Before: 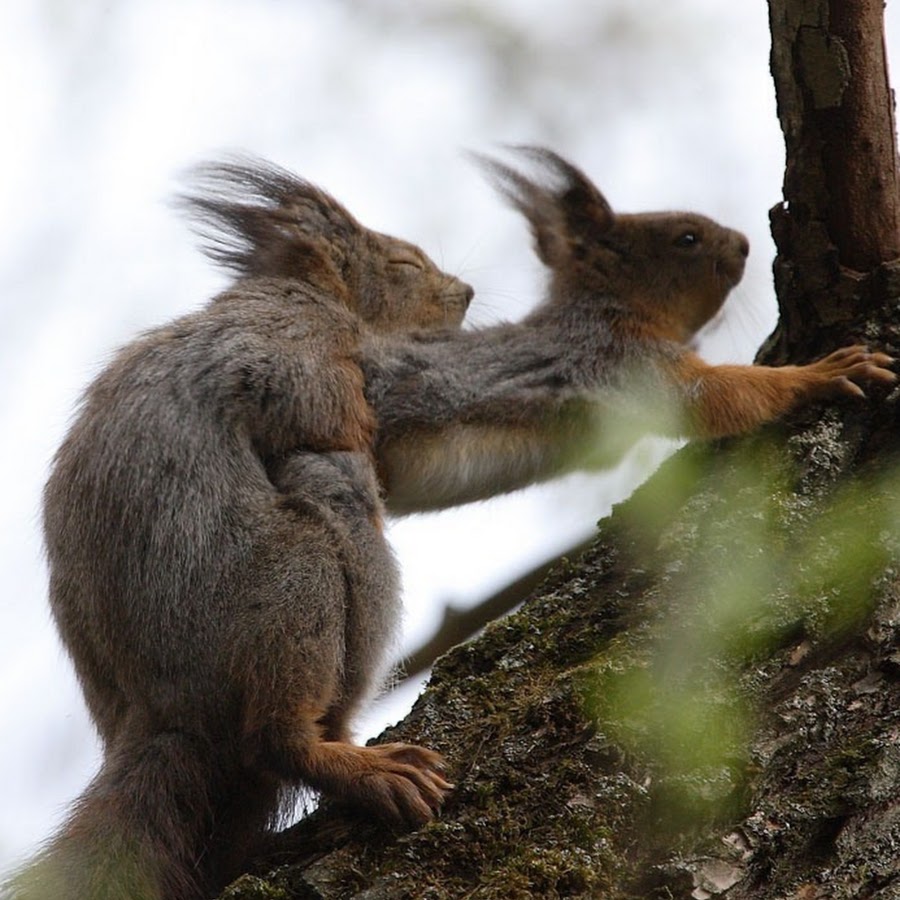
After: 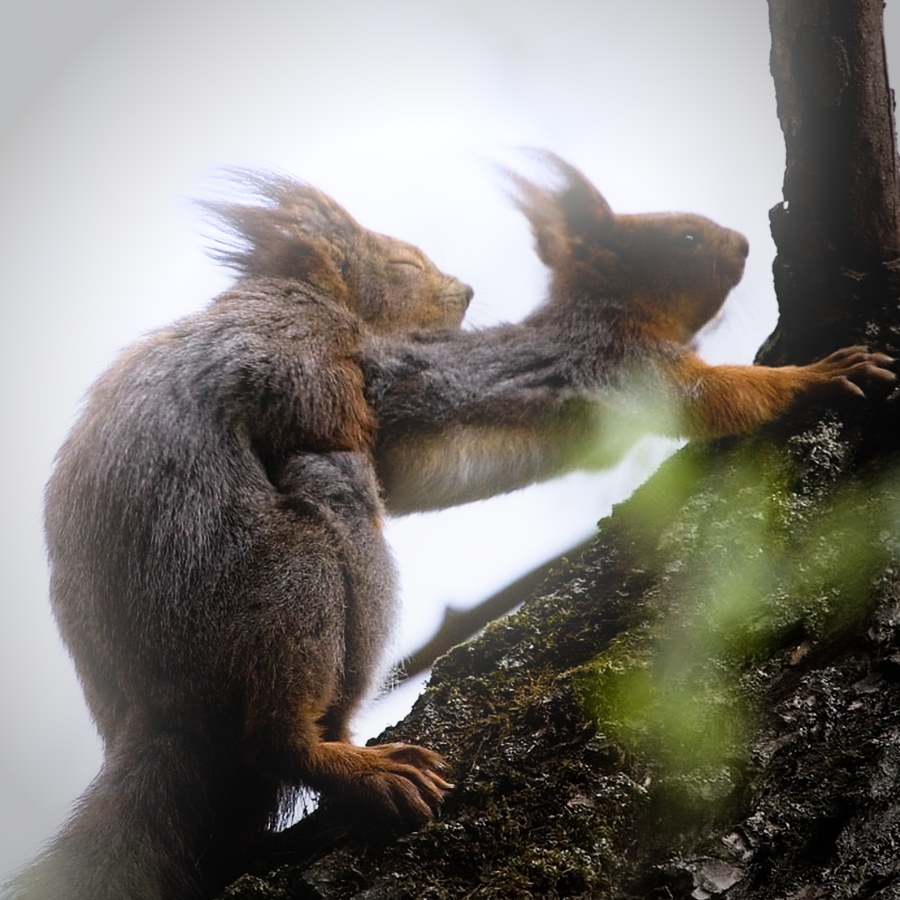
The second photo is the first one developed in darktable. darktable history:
bloom: size 16%, threshold 98%, strength 20%
contrast equalizer: y [[0.5 ×4, 0.525, 0.667], [0.5 ×6], [0.5 ×6], [0 ×4, 0.042, 0], [0, 0, 0.004, 0.1, 0.191, 0.131]]
sigmoid: contrast 1.86, skew 0.35
vignetting: fall-off start 71.74%
color calibration: illuminant as shot in camera, x 0.358, y 0.373, temperature 4628.91 K
